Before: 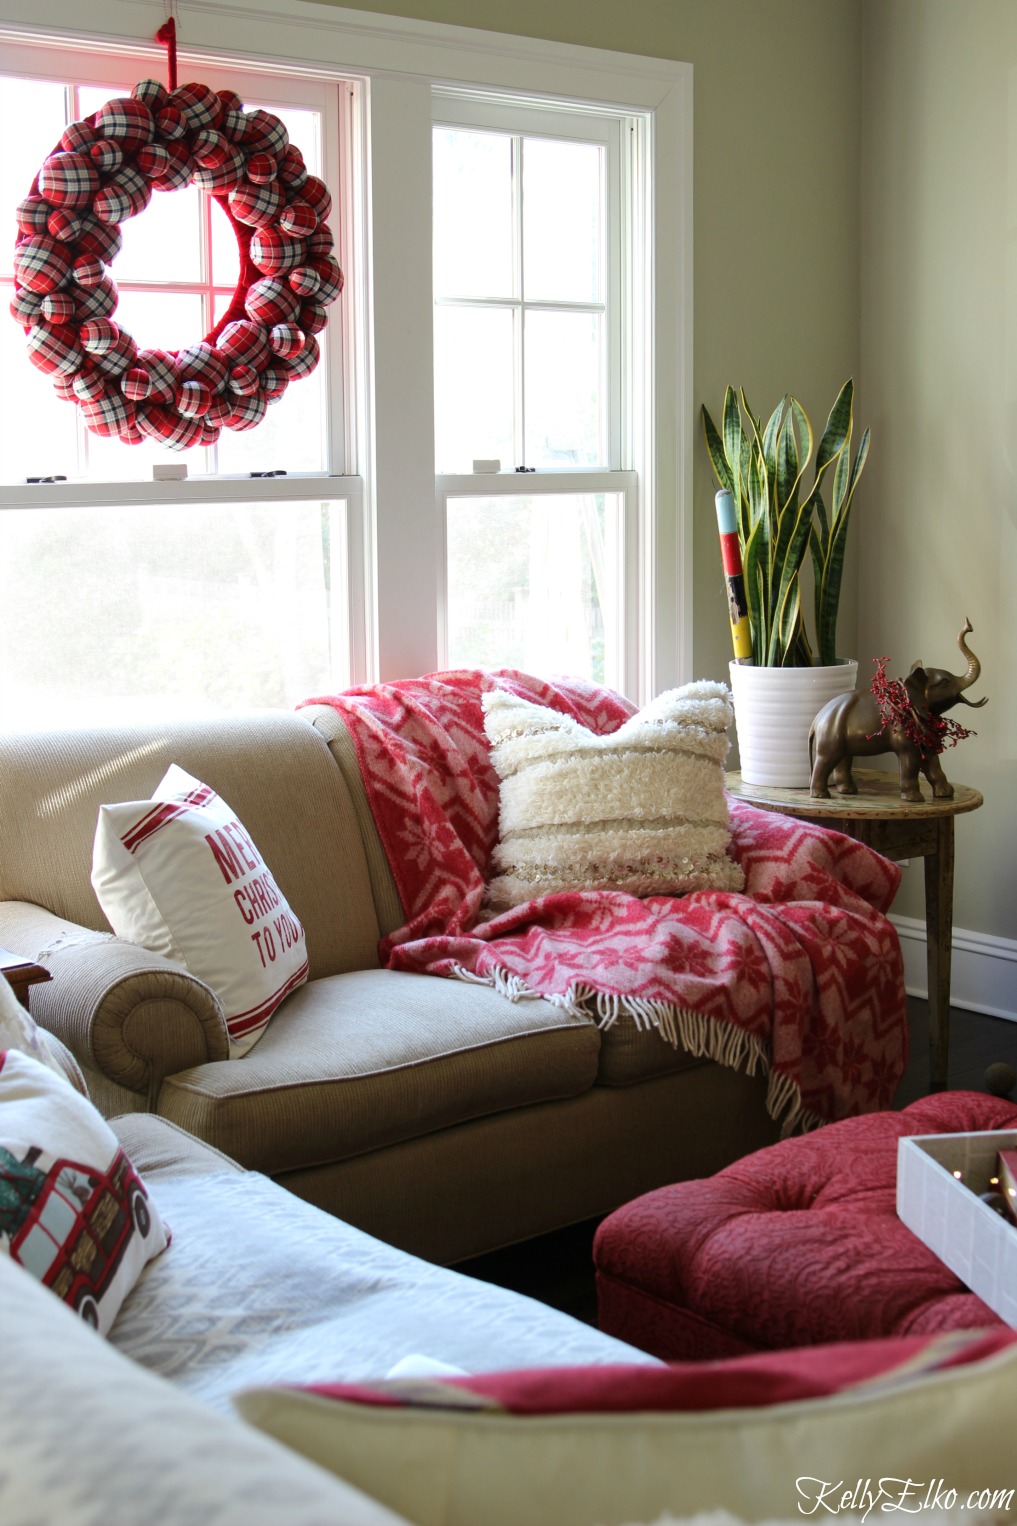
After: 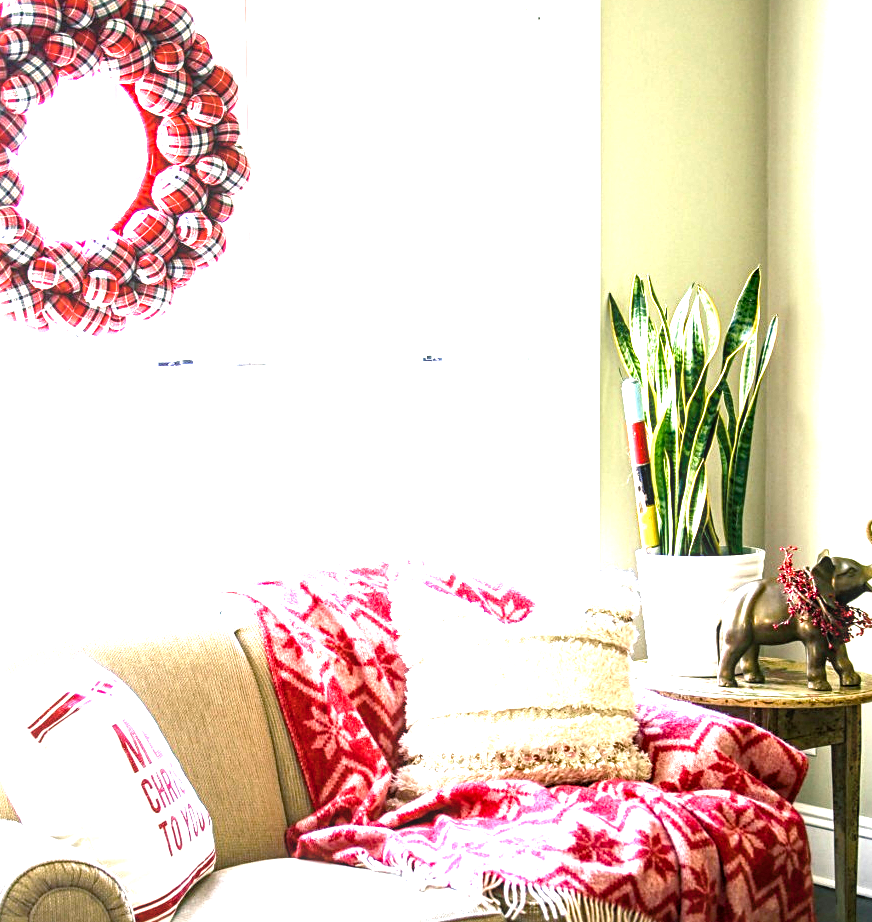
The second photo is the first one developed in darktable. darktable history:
crop and rotate: left 9.24%, top 7.293%, right 4.992%, bottom 32.228%
local contrast: detail 150%
color balance rgb: shadows lift › chroma 7.529%, shadows lift › hue 245.17°, global offset › luminance -0.283%, global offset › hue 259.68°, perceptual saturation grading › global saturation 20%, perceptual saturation grading › highlights -25.469%, perceptual saturation grading › shadows 49.973%, perceptual brilliance grading › global brilliance 17.326%
exposure: black level correction 0, exposure 1.2 EV, compensate exposure bias true, compensate highlight preservation false
tone equalizer: -8 EV -0.444 EV, -7 EV -0.371 EV, -6 EV -0.324 EV, -5 EV -0.237 EV, -3 EV 0.195 EV, -2 EV 0.337 EV, -1 EV 0.405 EV, +0 EV 0.439 EV, edges refinement/feathering 500, mask exposure compensation -1.57 EV, preserve details no
sharpen: radius 2.495, amount 0.341
